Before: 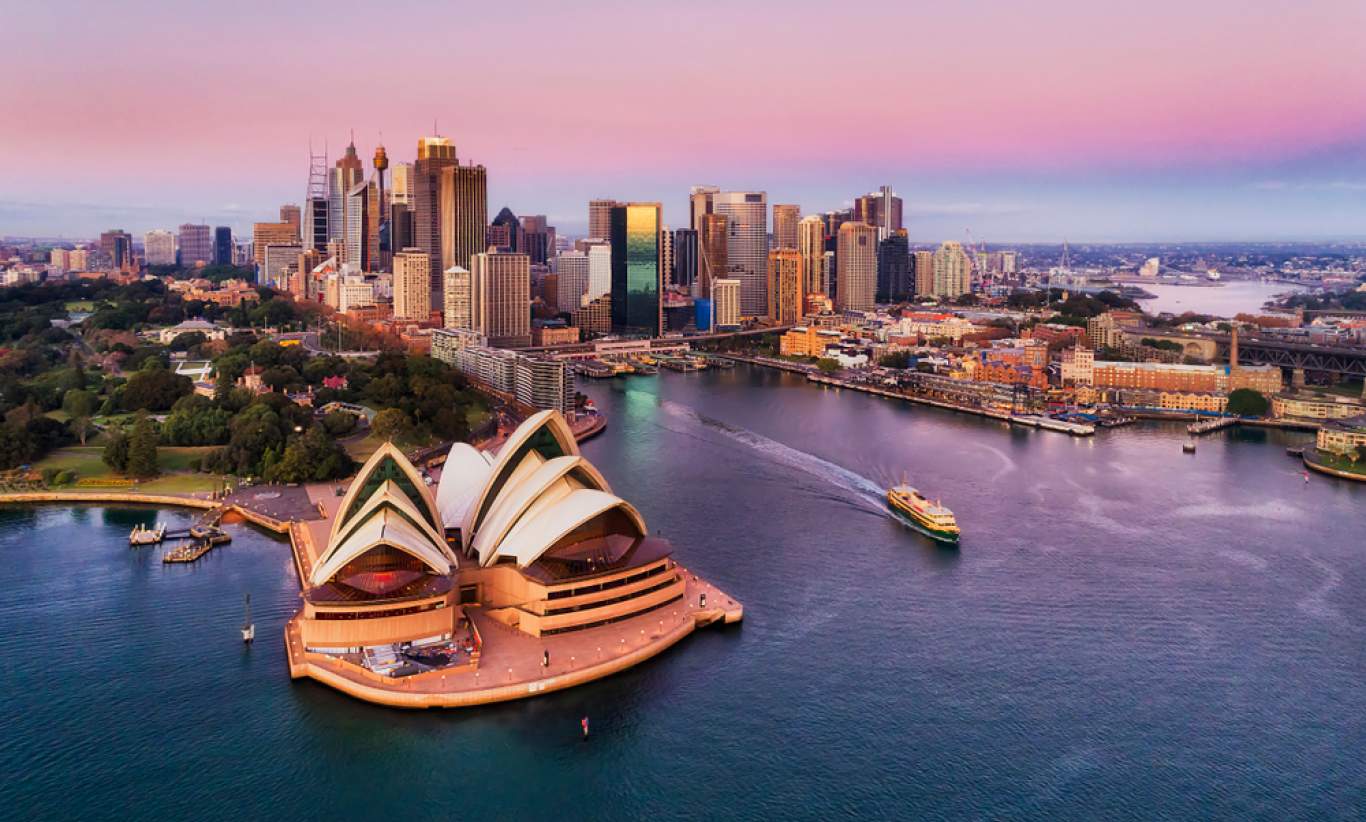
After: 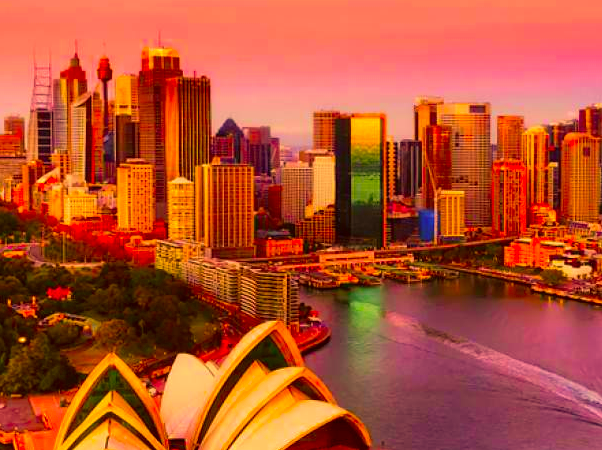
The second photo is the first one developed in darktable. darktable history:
color correction: highlights a* 10.44, highlights b* 30.04, shadows a* 2.73, shadows b* 17.51, saturation 1.72
color balance rgb: perceptual saturation grading › global saturation 20%, global vibrance 20%
crop: left 20.248%, top 10.86%, right 35.675%, bottom 34.321%
sharpen: radius 2.883, amount 0.868, threshold 47.523
velvia: strength 15%
shadows and highlights: soften with gaussian
